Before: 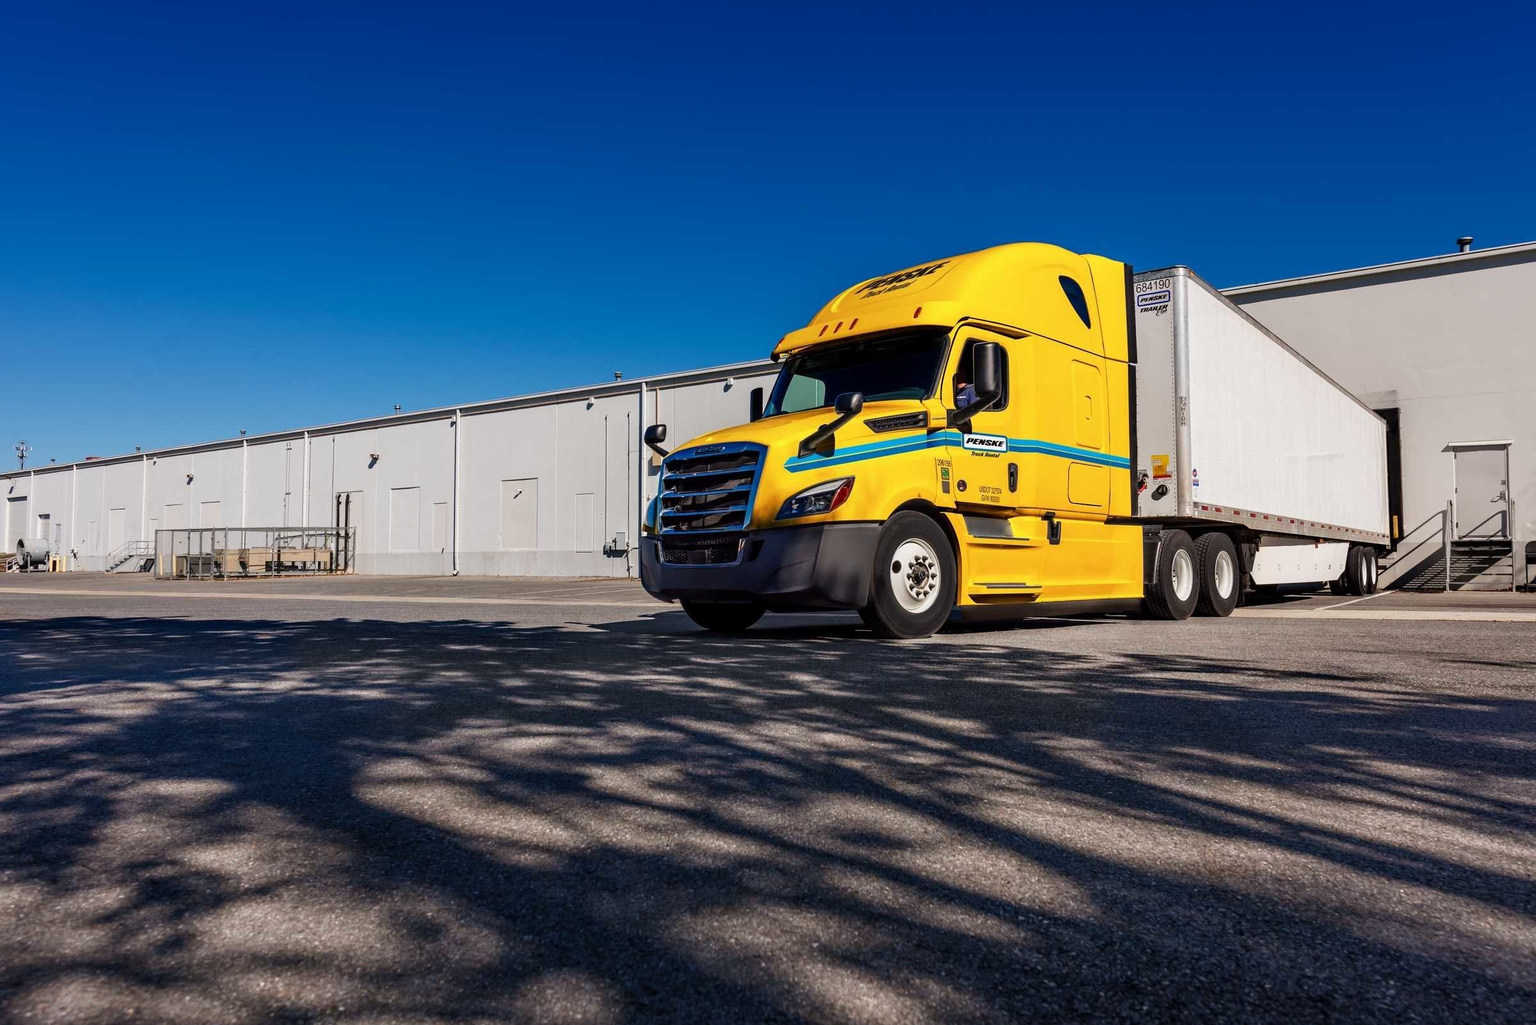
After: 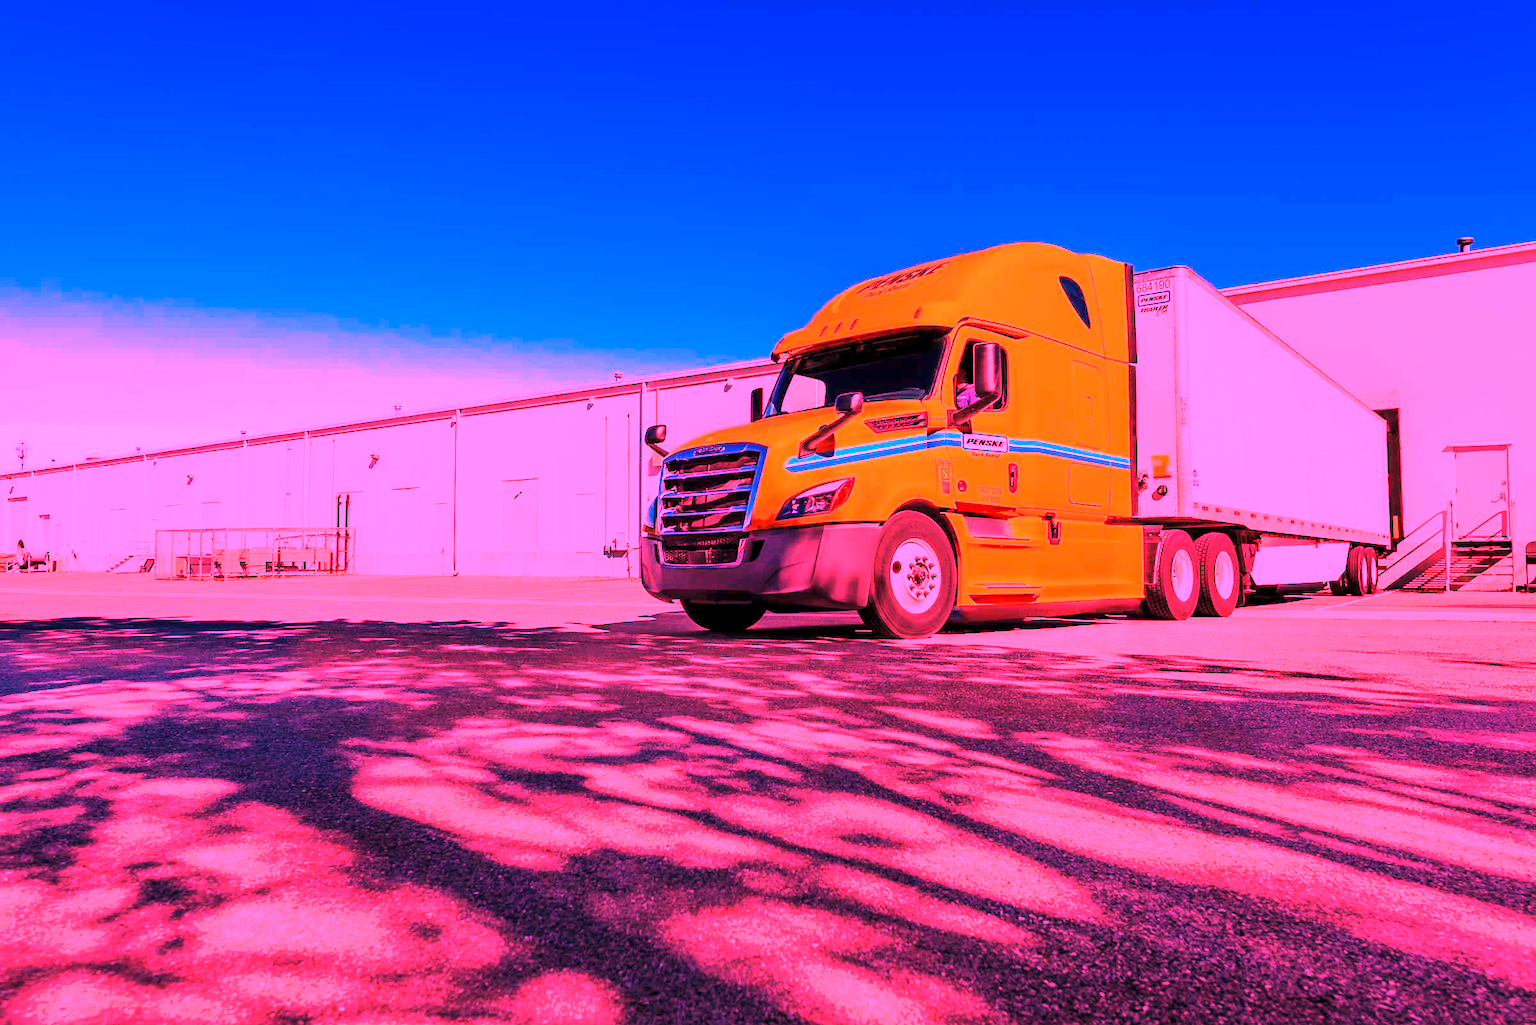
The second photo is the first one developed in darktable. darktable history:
rgb curve: curves: ch0 [(0, 0) (0.093, 0.159) (0.241, 0.265) (0.414, 0.42) (1, 1)], compensate middle gray true, preserve colors basic power
shadows and highlights: shadows 25, highlights -25
tone curve: curves: ch0 [(0, 0) (0.004, 0.001) (0.133, 0.112) (0.325, 0.362) (0.832, 0.893) (1, 1)], color space Lab, linked channels, preserve colors none
white balance: red 4.26, blue 1.802
